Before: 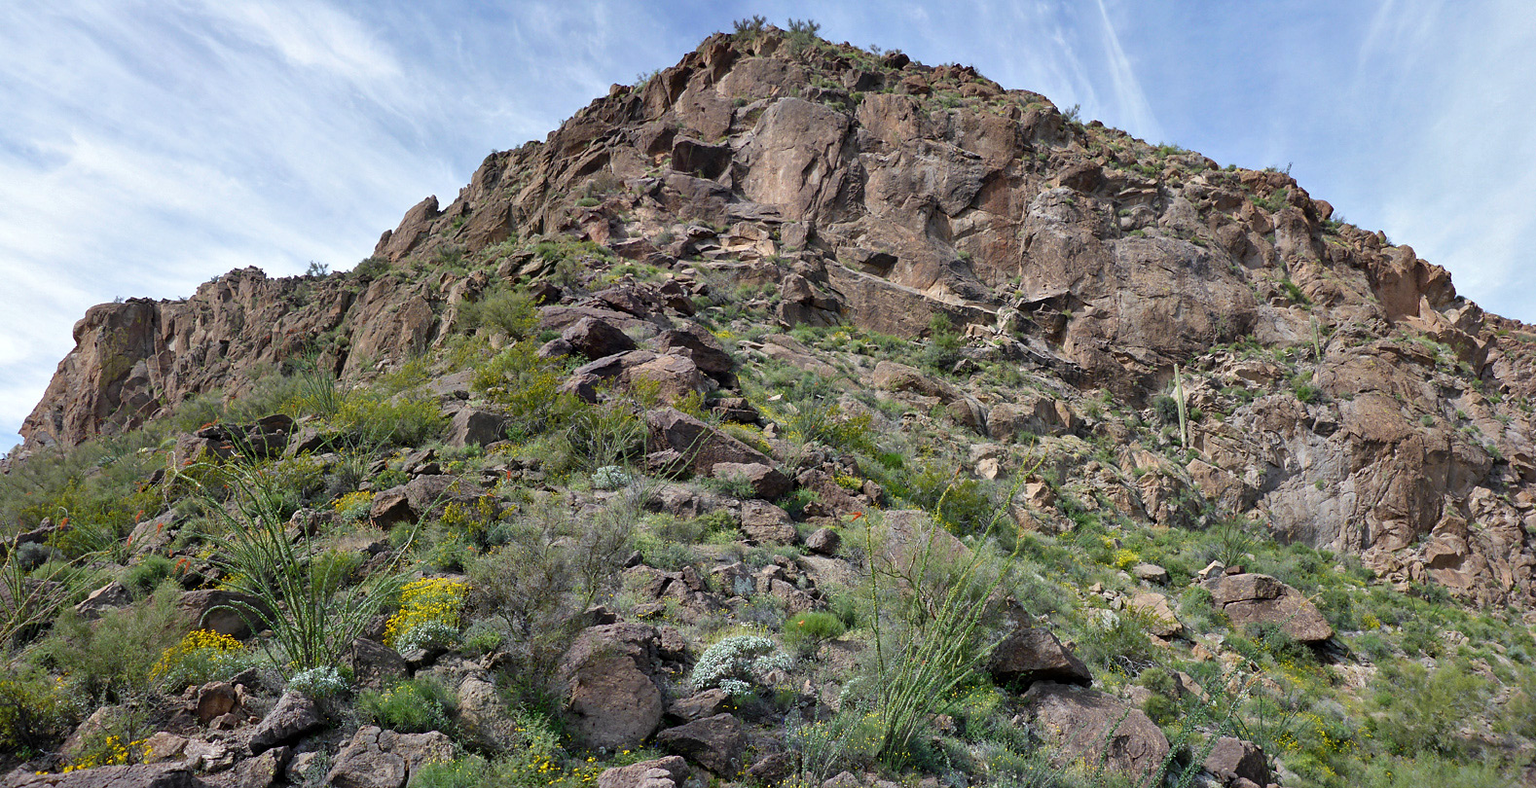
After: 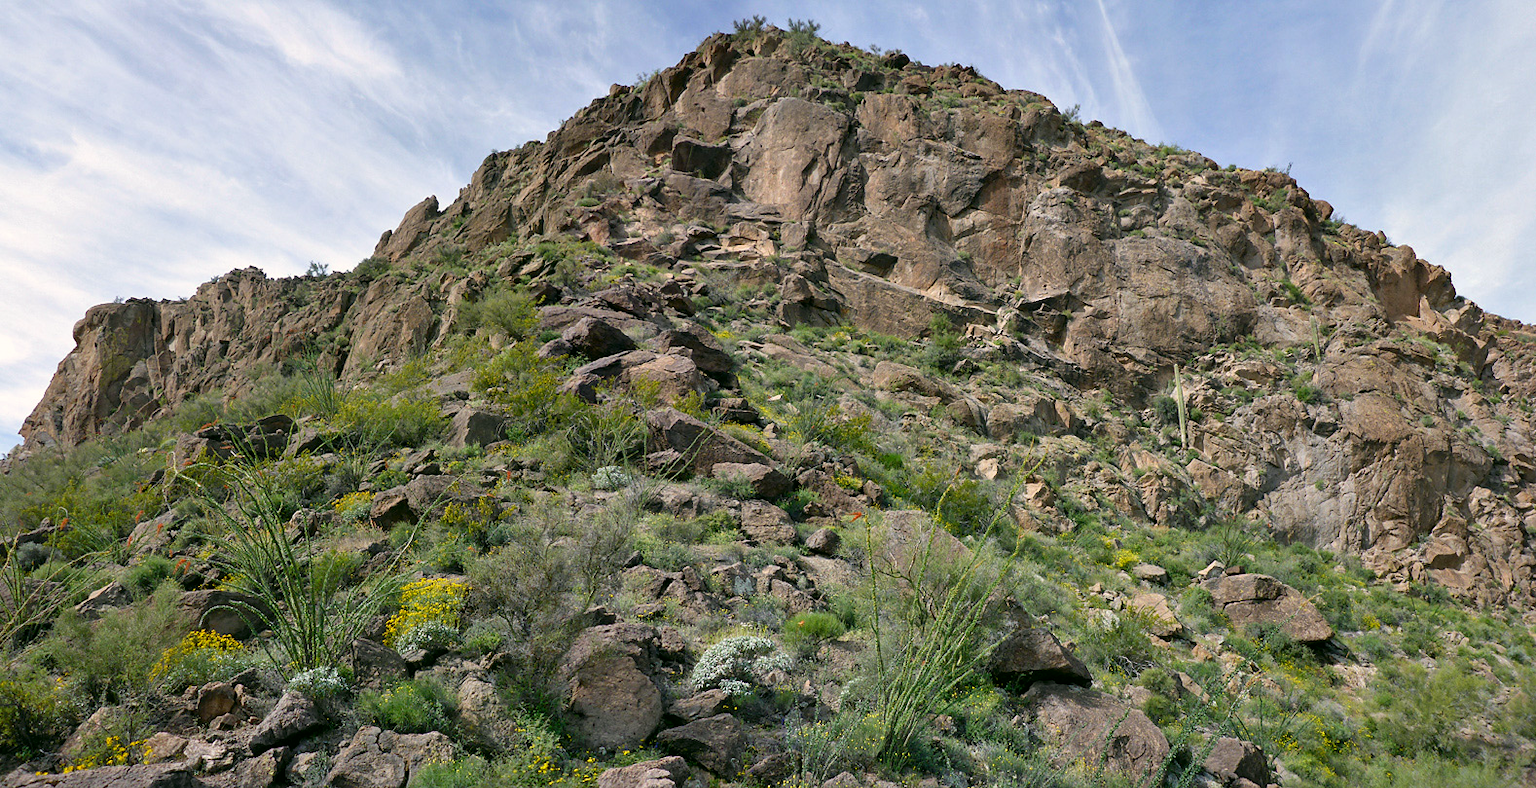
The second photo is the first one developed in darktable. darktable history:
color correction: highlights a* 4.07, highlights b* 4.97, shadows a* -6.83, shadows b* 4.61
